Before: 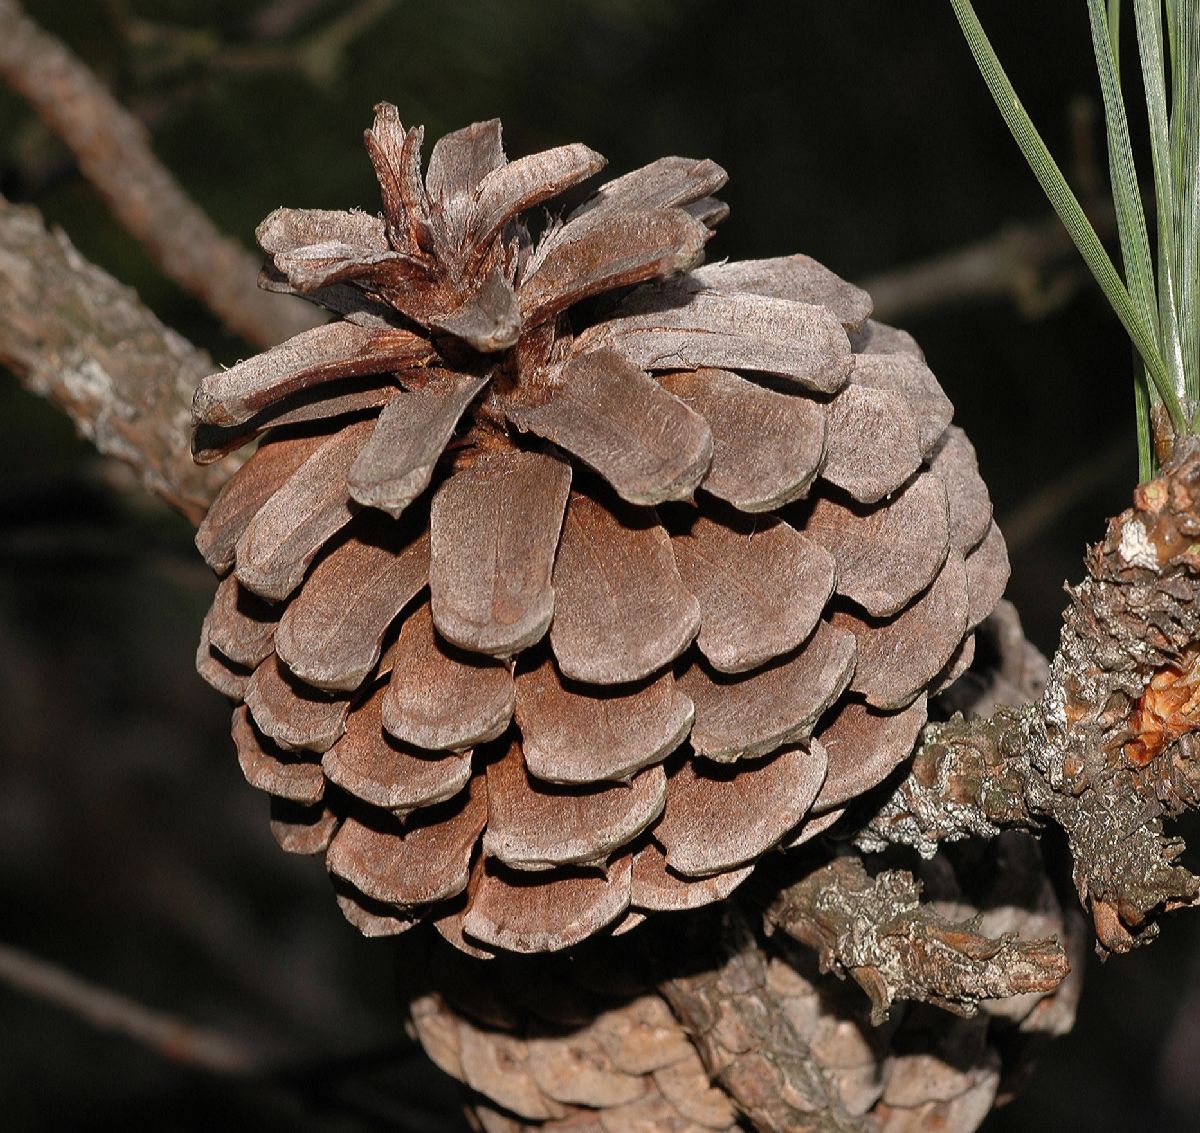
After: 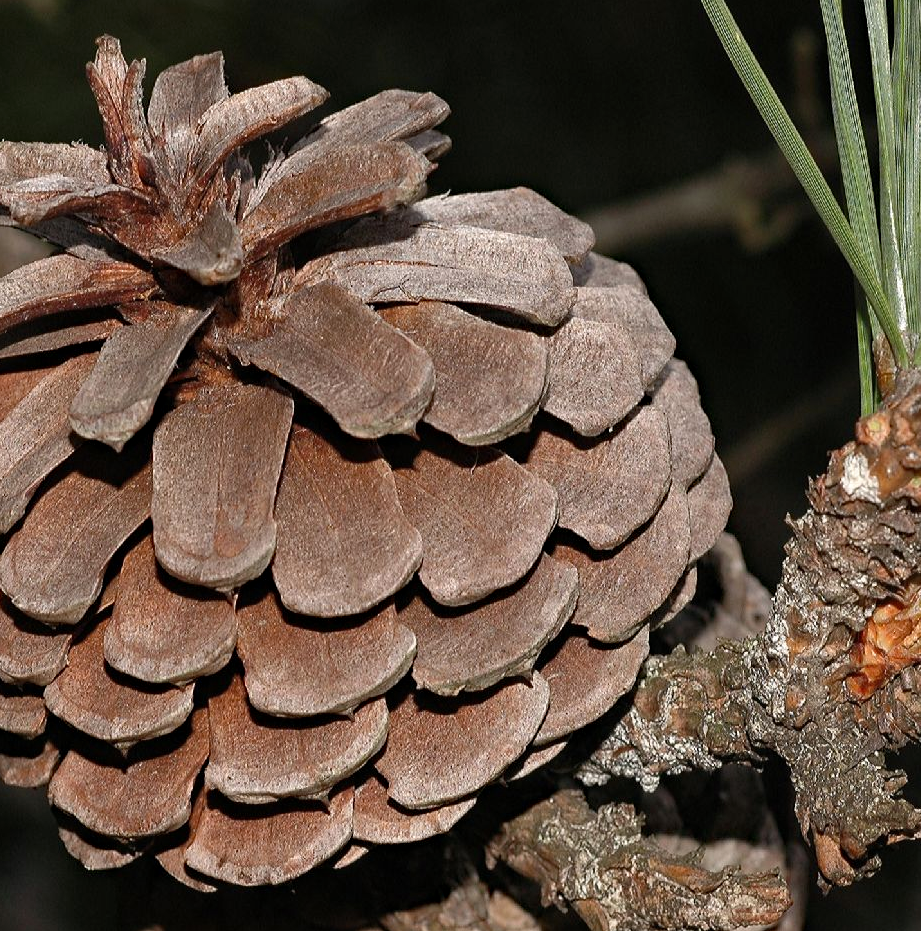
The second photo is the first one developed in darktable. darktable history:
haze removal: compatibility mode true, adaptive false
crop: left 23.221%, top 5.916%, bottom 11.892%
